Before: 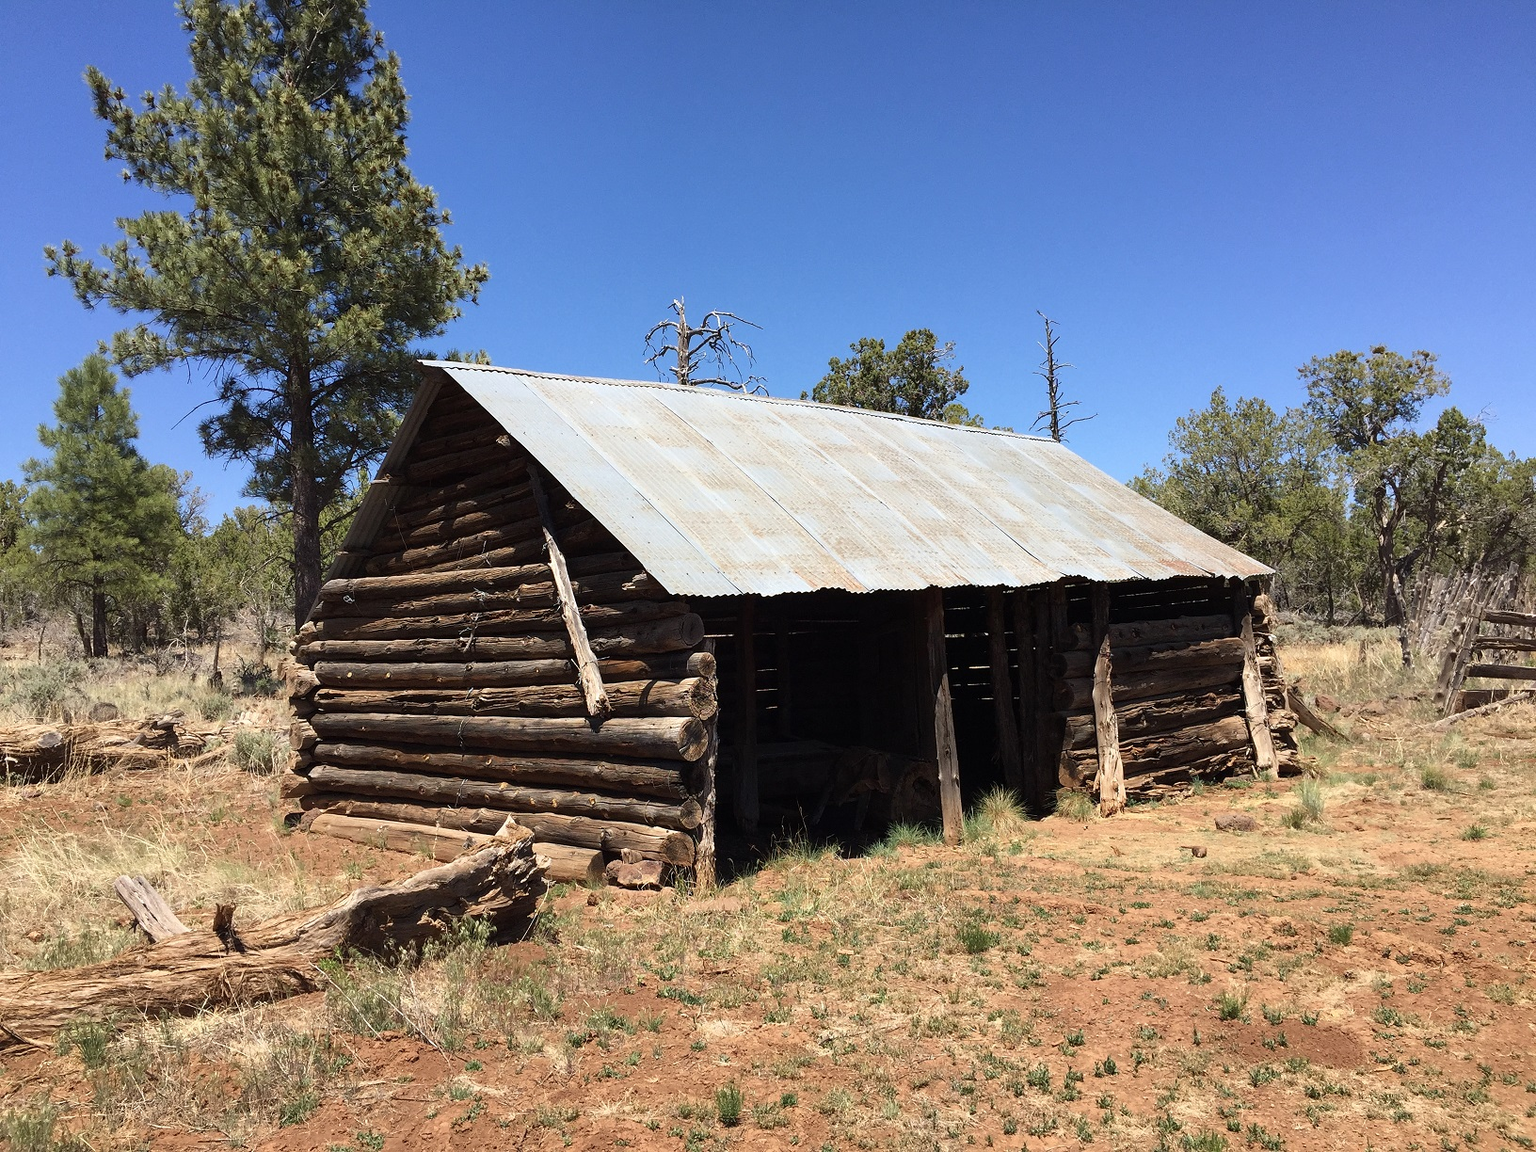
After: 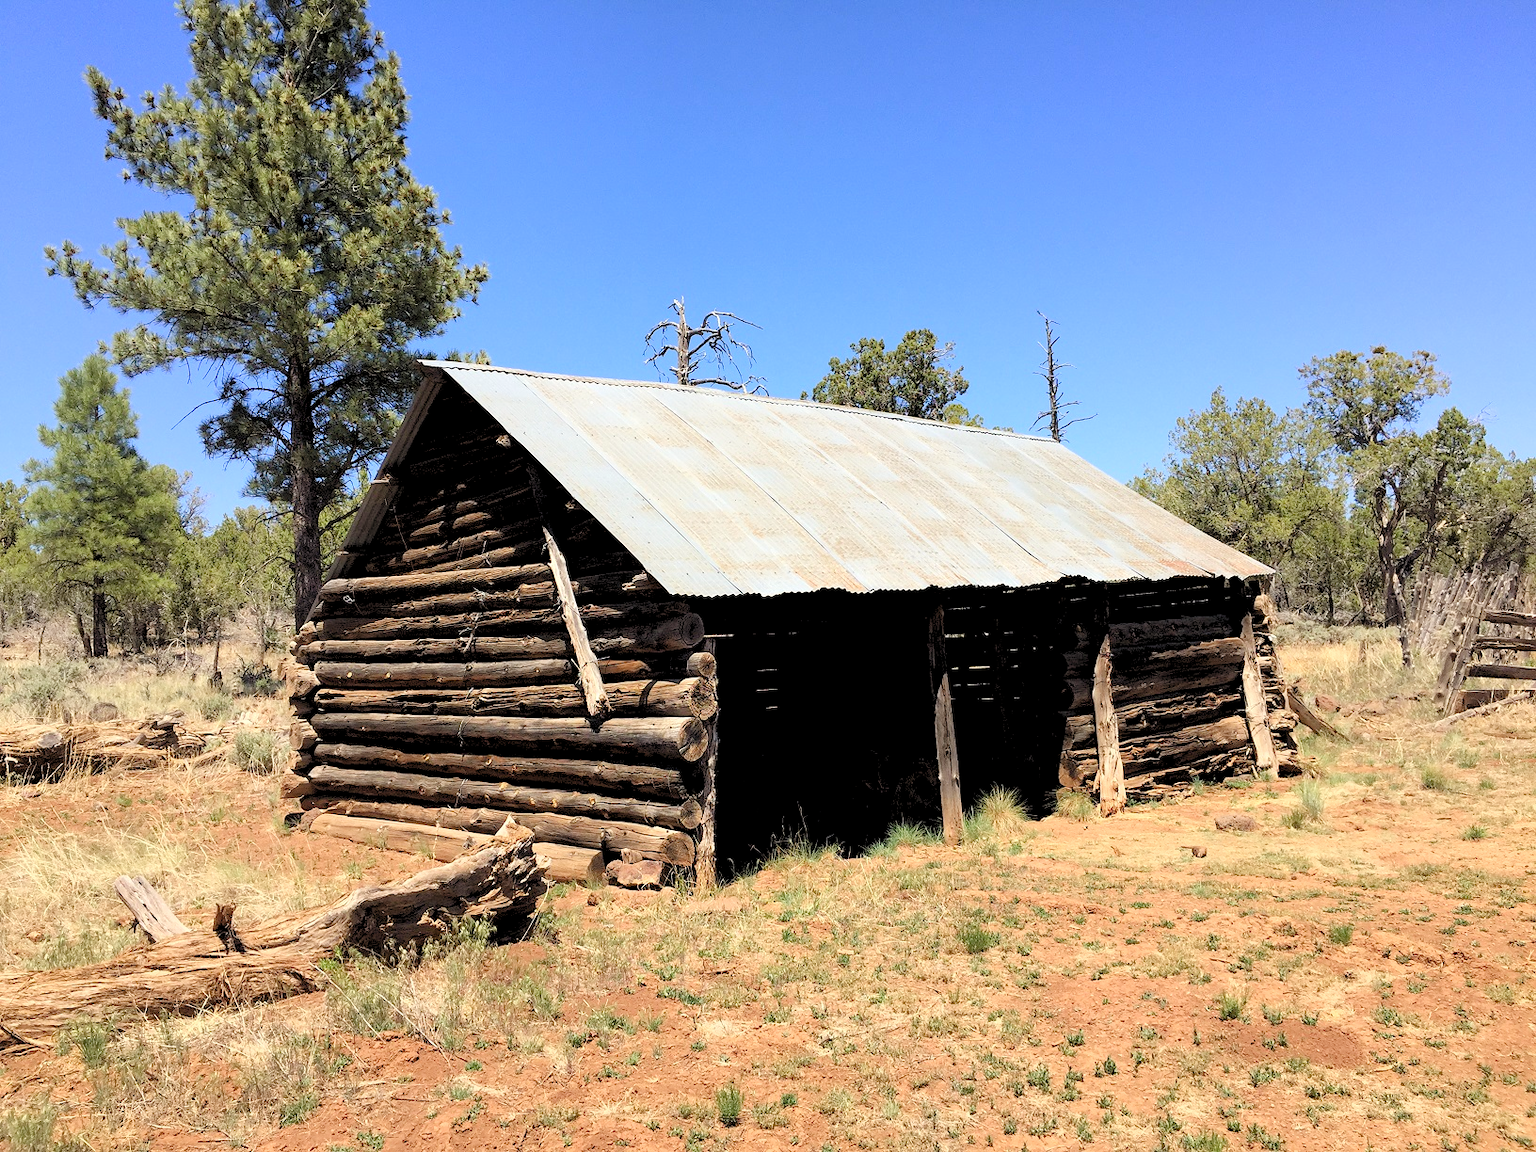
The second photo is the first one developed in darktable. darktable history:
levels: levels [0.093, 0.434, 0.988]
color correction: highlights b* 3
